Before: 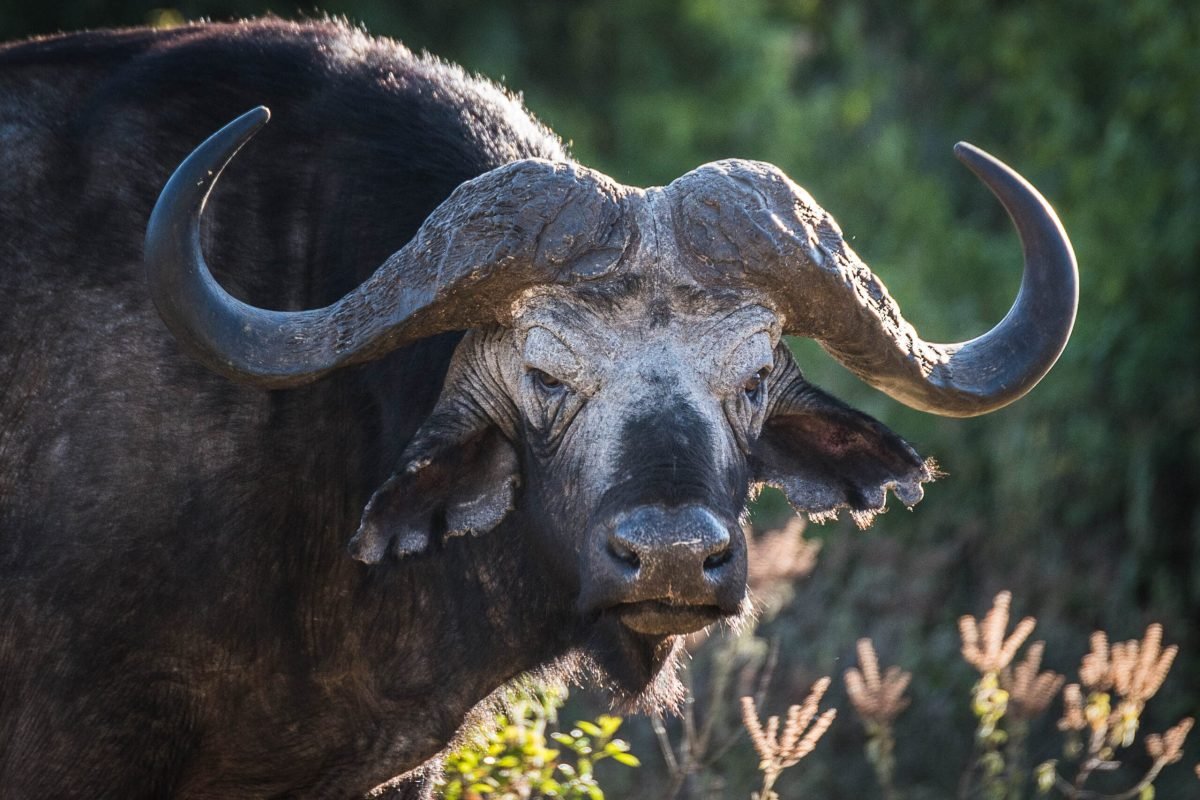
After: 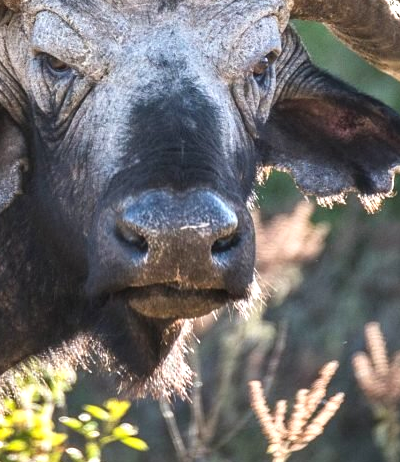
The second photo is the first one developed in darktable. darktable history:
exposure: black level correction 0, exposure 0.498 EV, compensate highlight preservation false
crop: left 41.032%, top 39.52%, right 25.565%, bottom 2.669%
color calibration: illuminant same as pipeline (D50), x 0.346, y 0.358, temperature 4981.65 K
